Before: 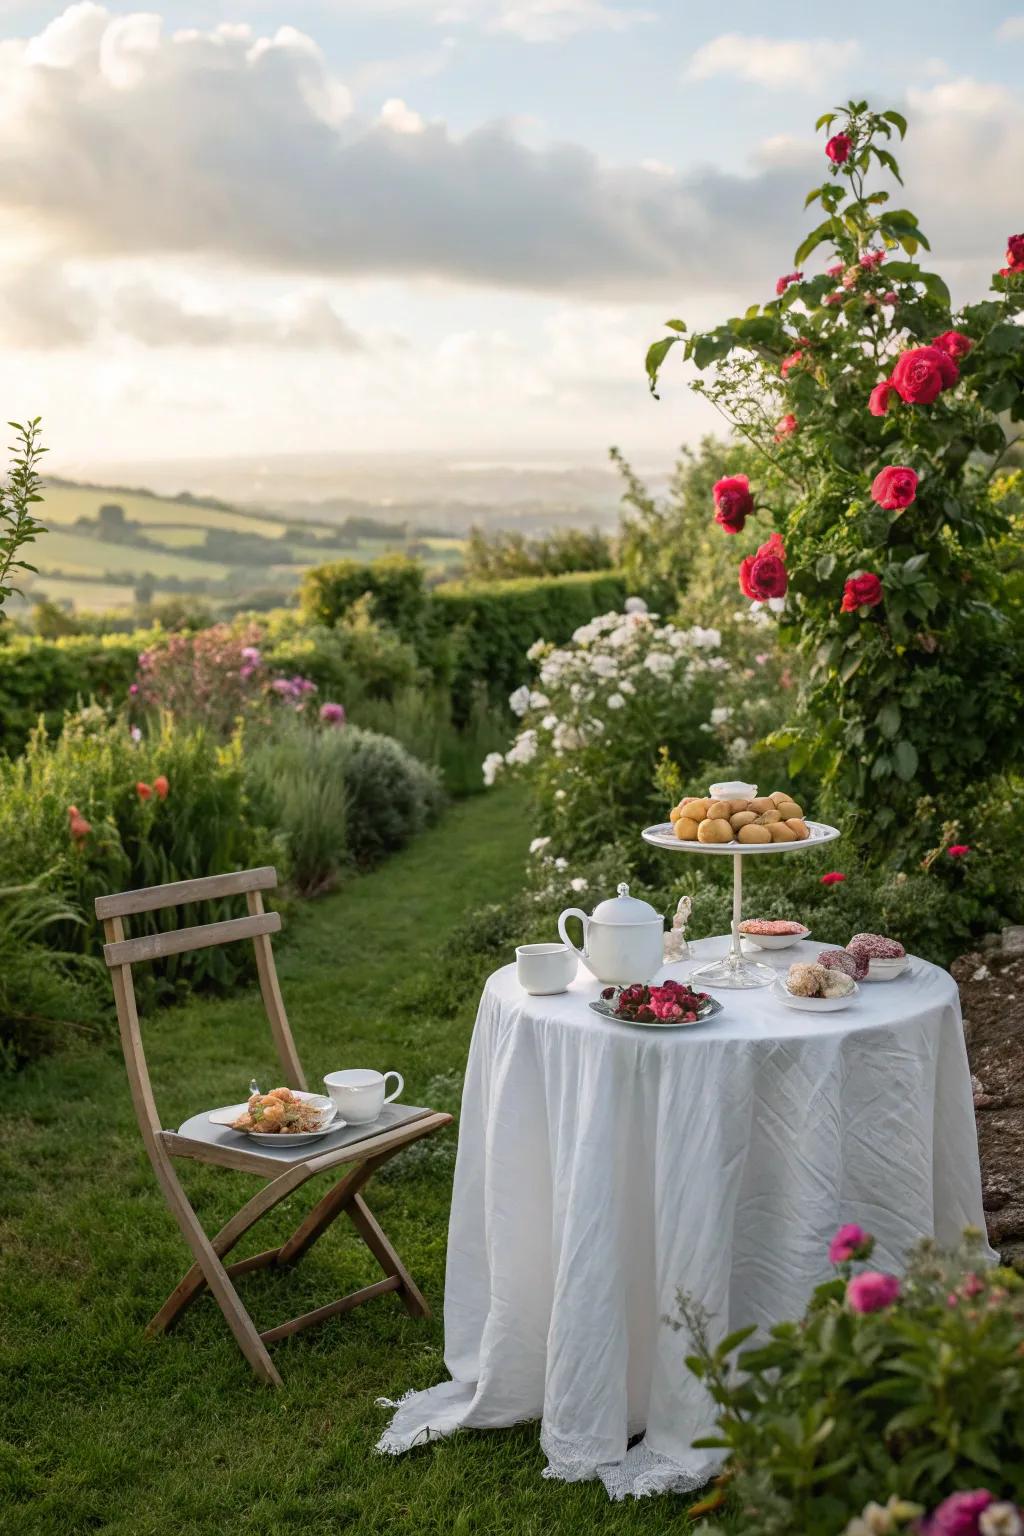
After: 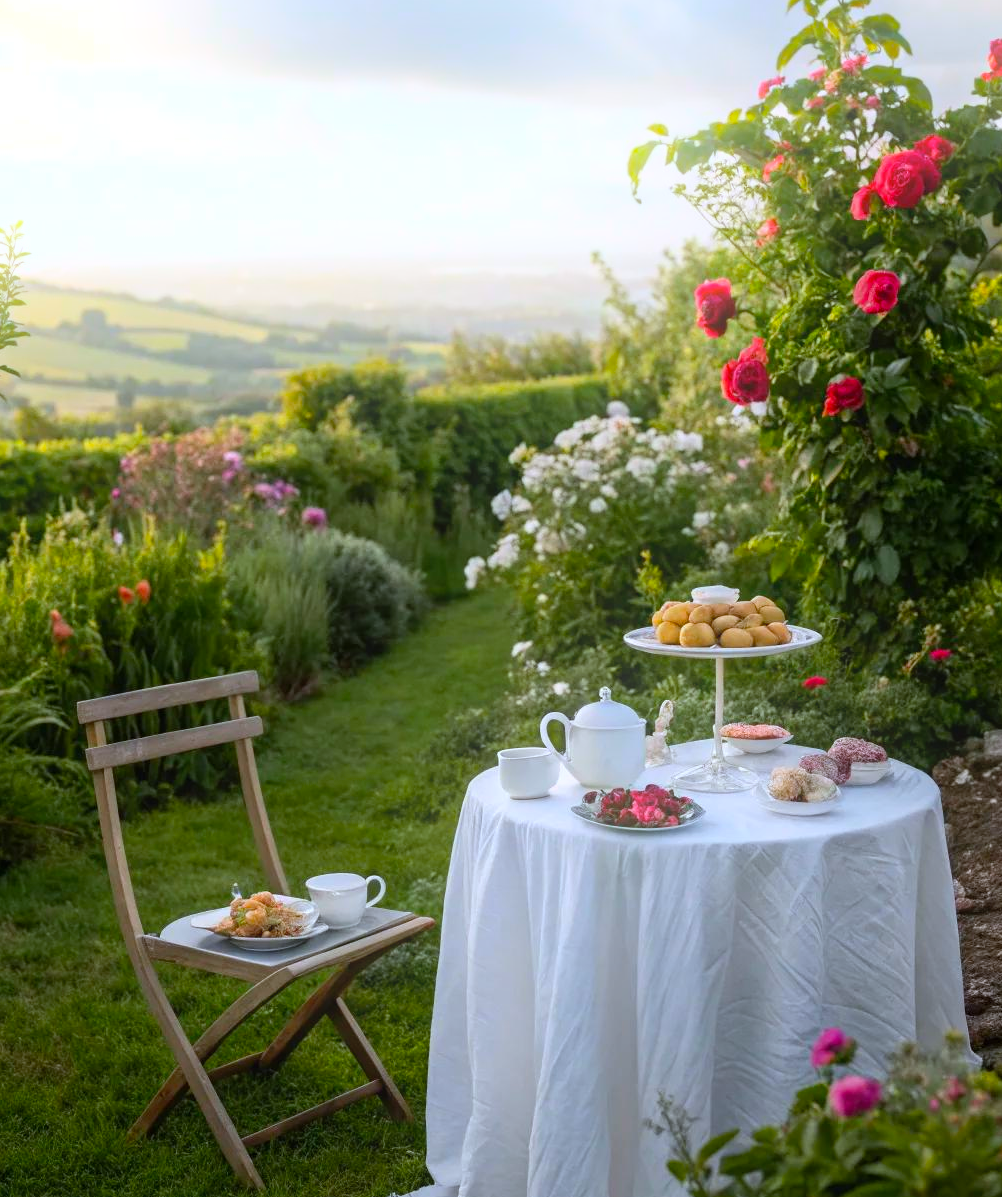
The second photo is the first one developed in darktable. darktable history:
white balance: red 0.954, blue 1.079
bloom: on, module defaults
color balance: output saturation 120%
crop and rotate: left 1.814%, top 12.818%, right 0.25%, bottom 9.225%
